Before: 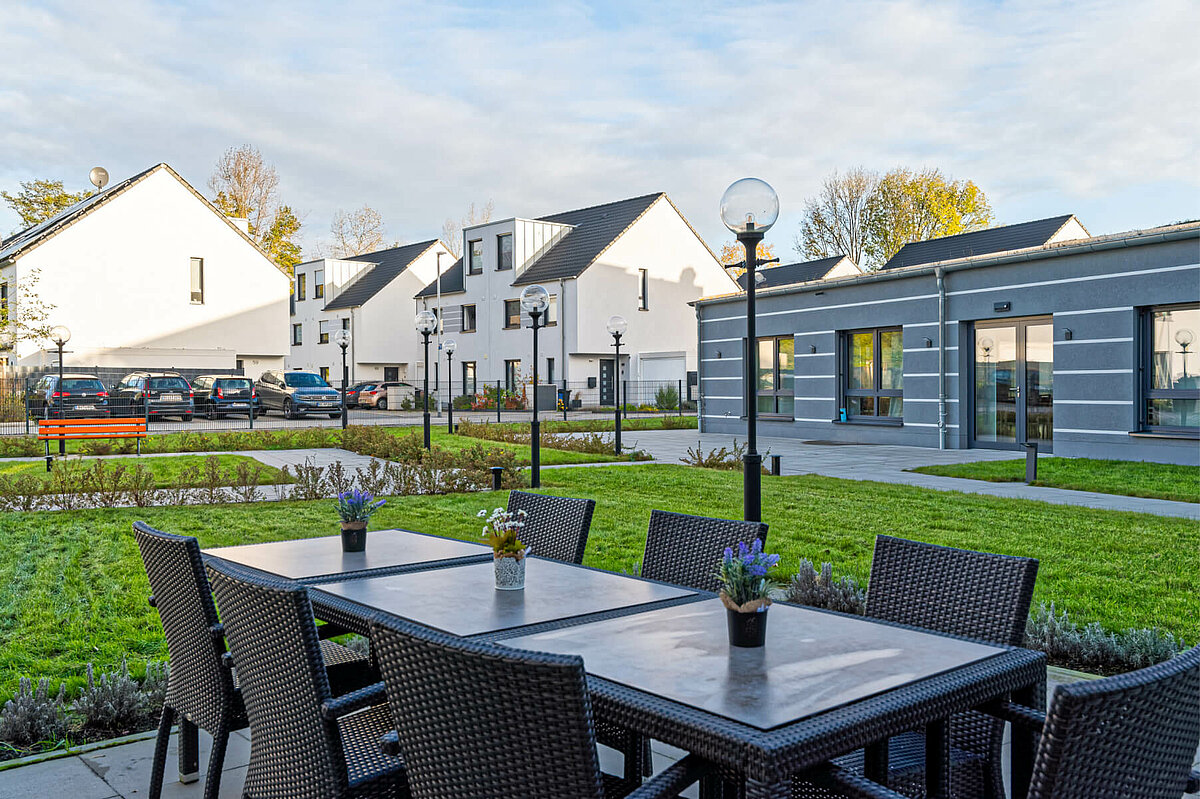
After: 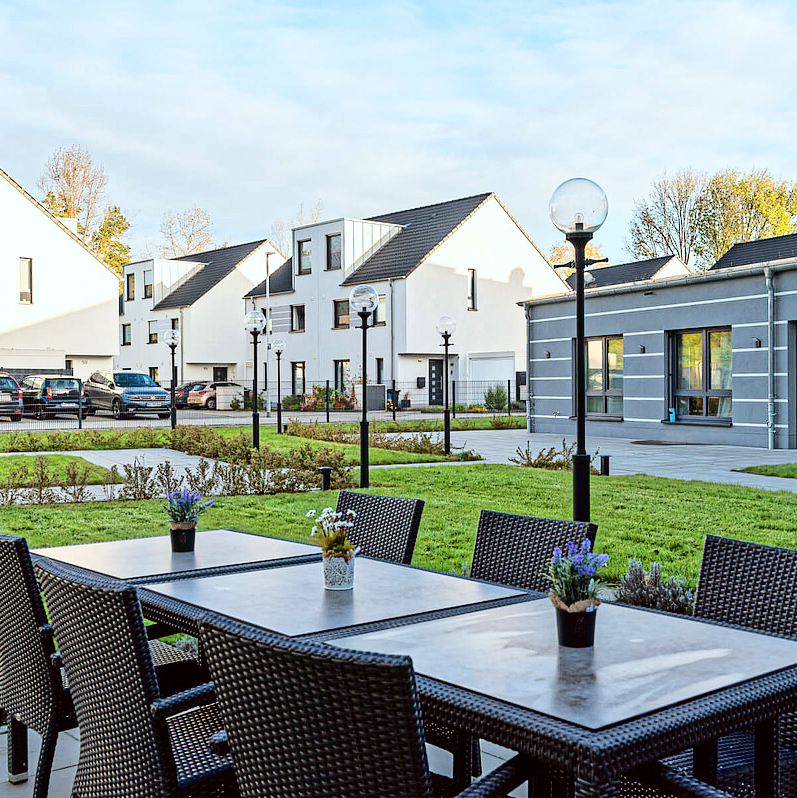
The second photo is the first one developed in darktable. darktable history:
color correction: highlights a* -2.9, highlights b* -2.32, shadows a* 2.54, shadows b* 2.89
contrast brightness saturation: contrast 0.137
crop and rotate: left 14.316%, right 19.205%
tone curve: curves: ch0 [(0, 0) (0.003, 0.002) (0.011, 0.008) (0.025, 0.016) (0.044, 0.026) (0.069, 0.04) (0.1, 0.061) (0.136, 0.104) (0.177, 0.15) (0.224, 0.22) (0.277, 0.307) (0.335, 0.399) (0.399, 0.492) (0.468, 0.575) (0.543, 0.638) (0.623, 0.701) (0.709, 0.778) (0.801, 0.85) (0.898, 0.934) (1, 1)], color space Lab, independent channels, preserve colors none
